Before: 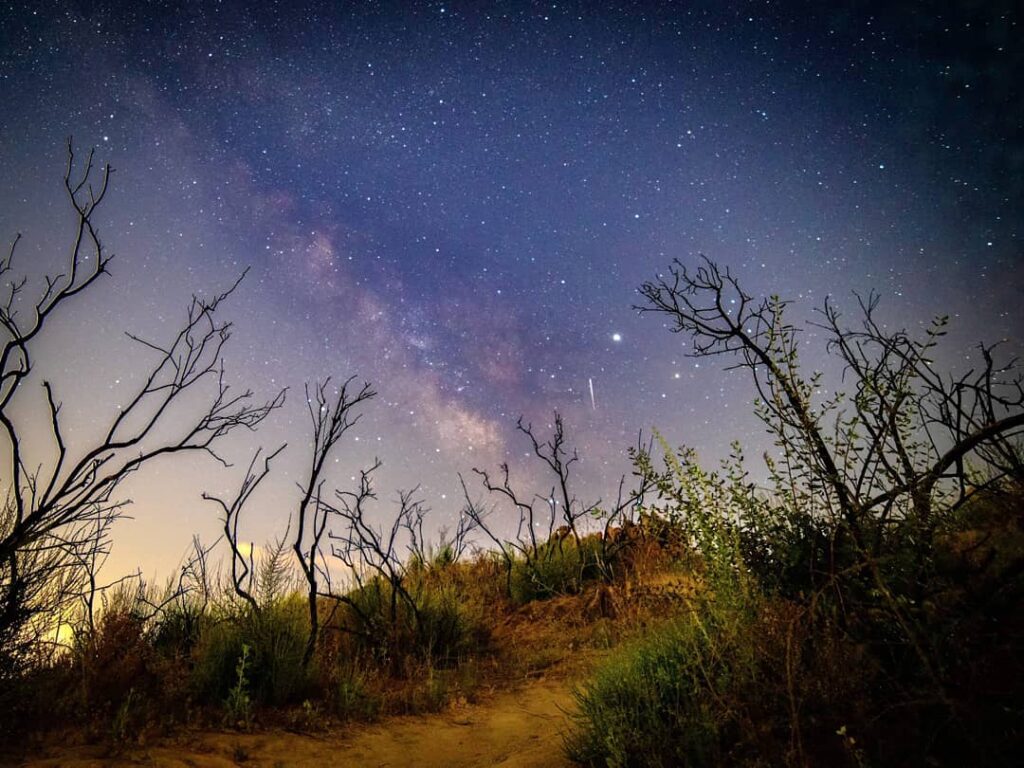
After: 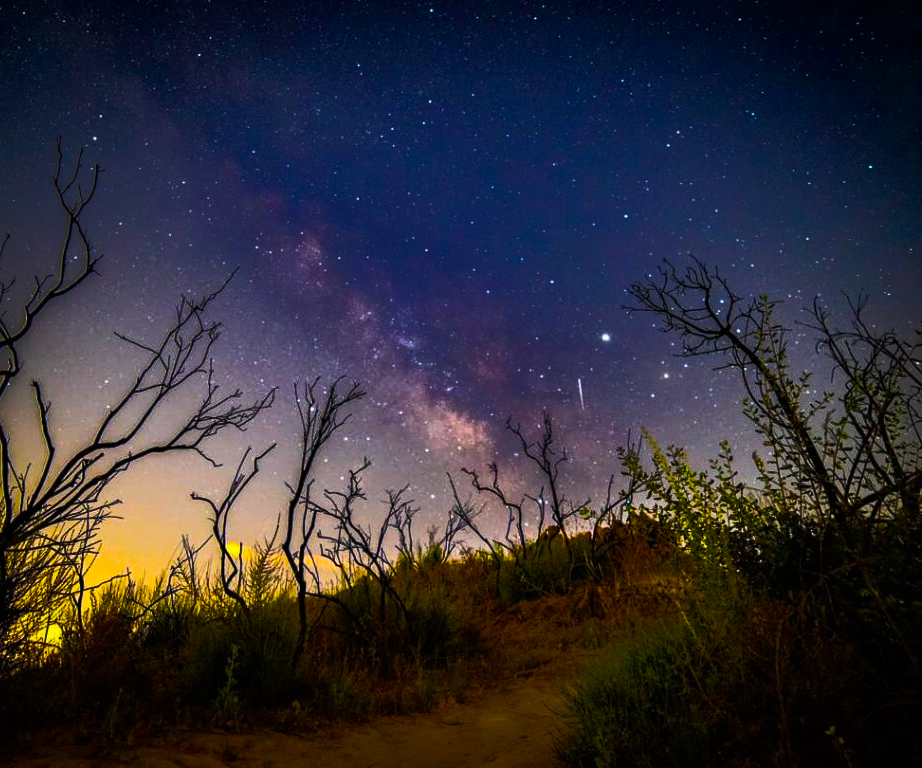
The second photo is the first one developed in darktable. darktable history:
color balance rgb: linear chroma grading › global chroma 40.15%, perceptual saturation grading › global saturation 60.58%, perceptual saturation grading › highlights 20.44%, perceptual saturation grading › shadows -50.36%, perceptual brilliance grading › highlights 2.19%, perceptual brilliance grading › mid-tones -50.36%, perceptual brilliance grading › shadows -50.36%
crop and rotate: left 1.088%, right 8.807%
